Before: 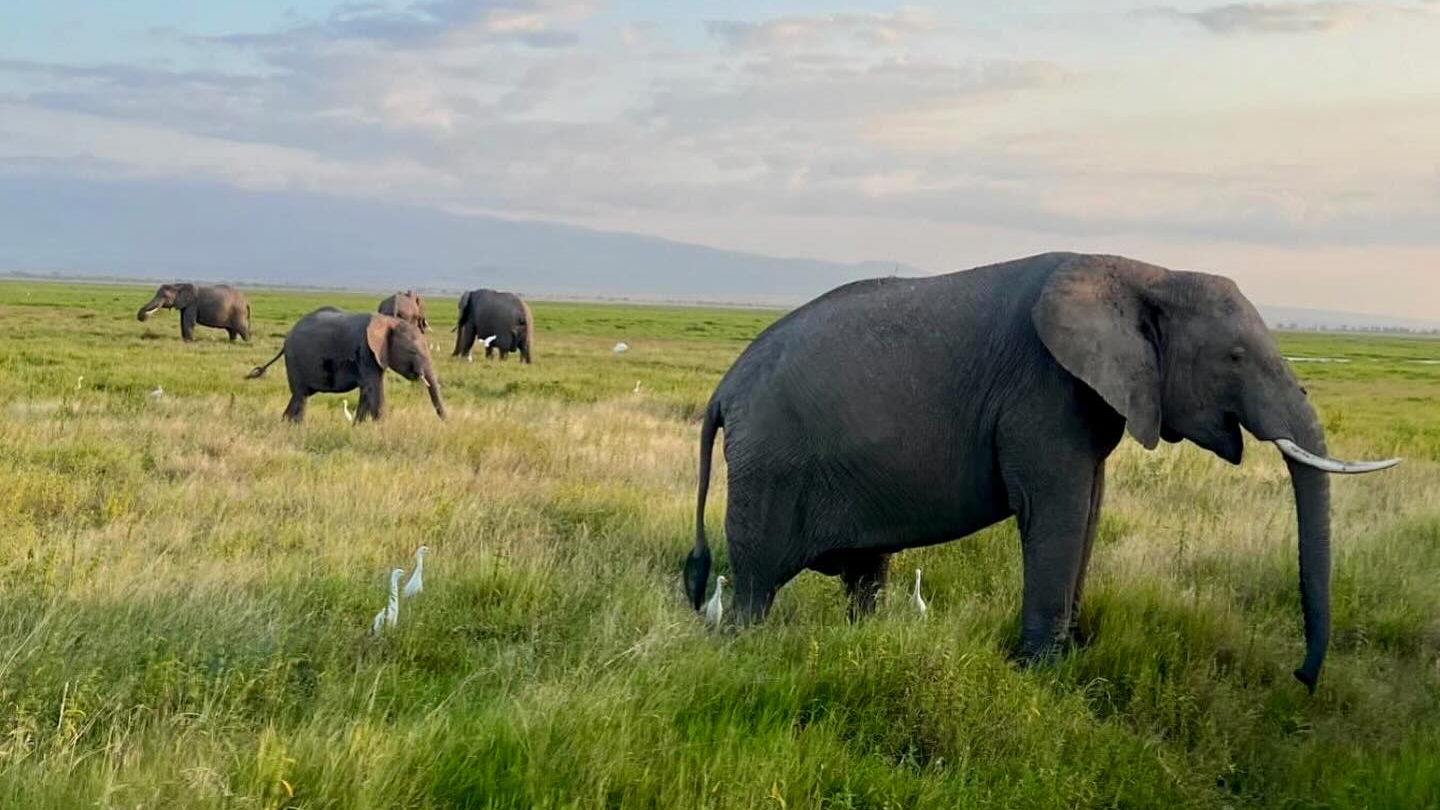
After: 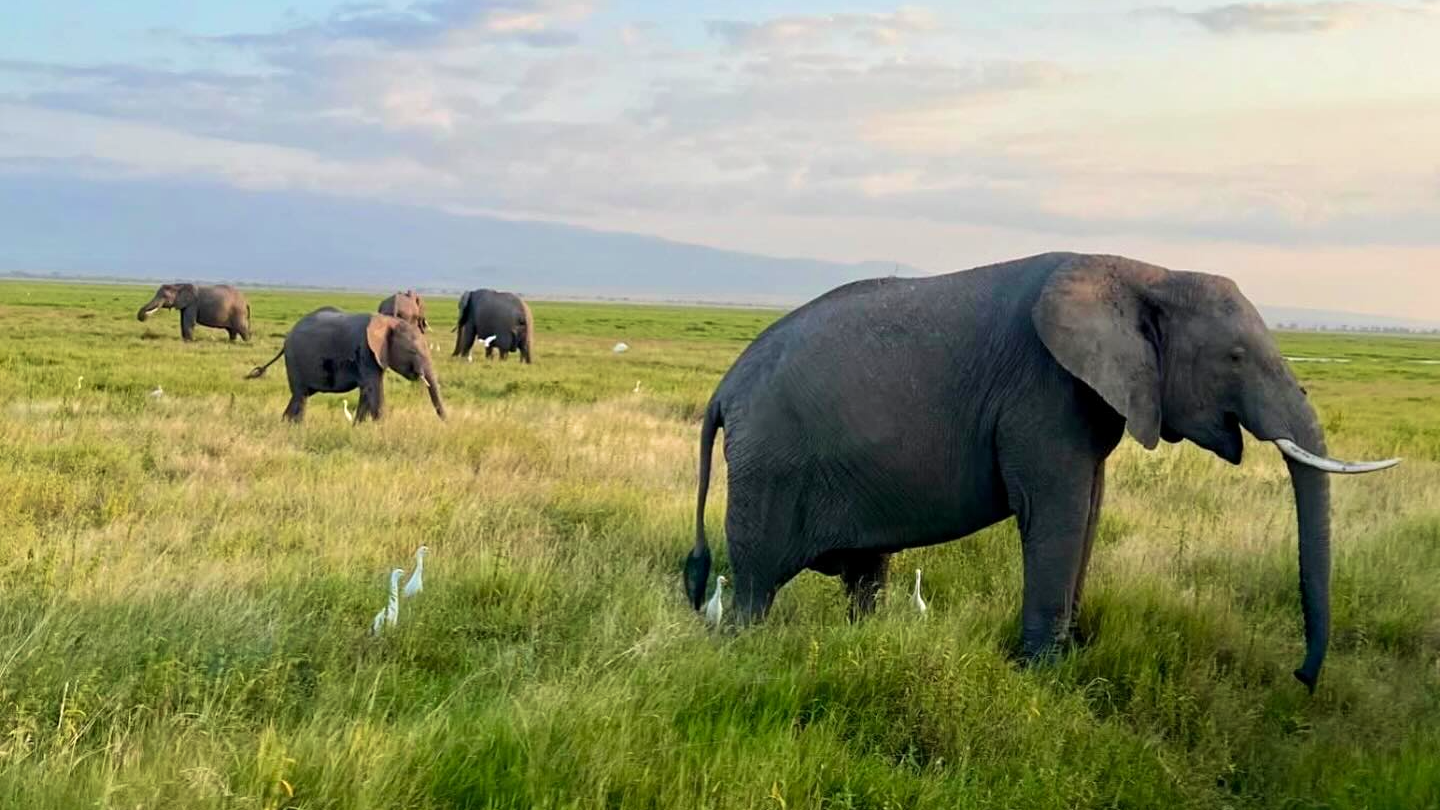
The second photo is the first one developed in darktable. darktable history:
exposure: exposure 0.202 EV, compensate highlight preservation false
velvia: on, module defaults
